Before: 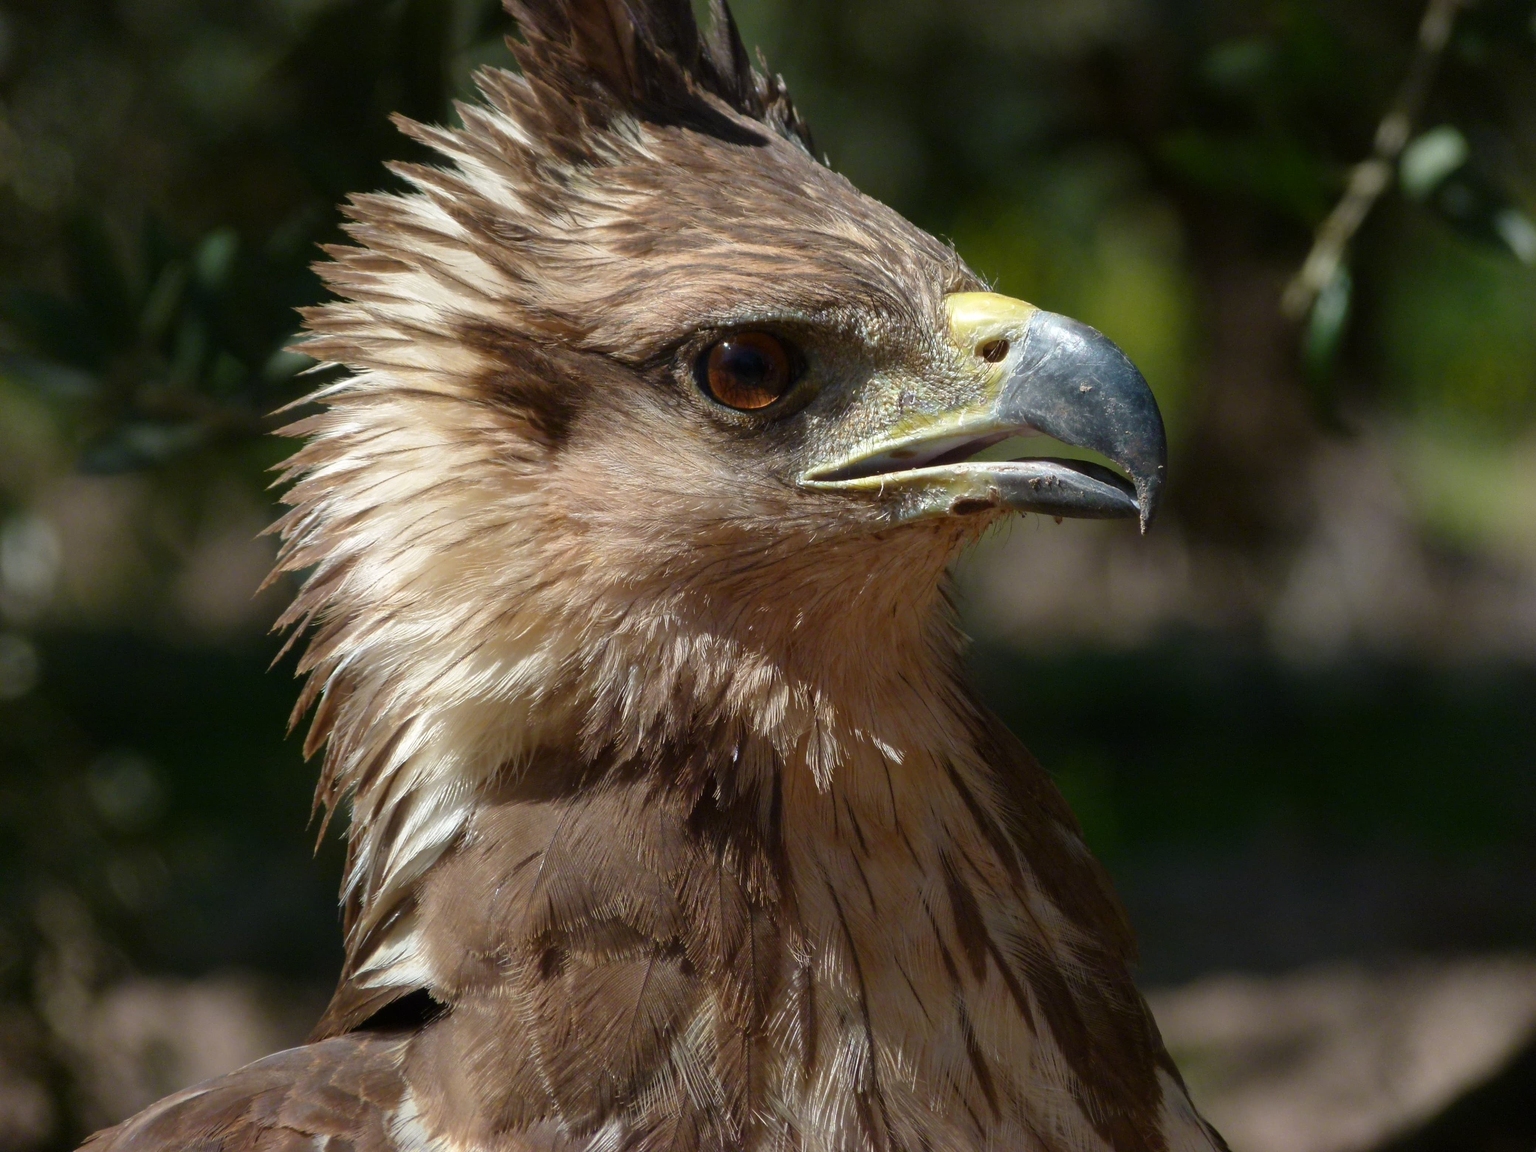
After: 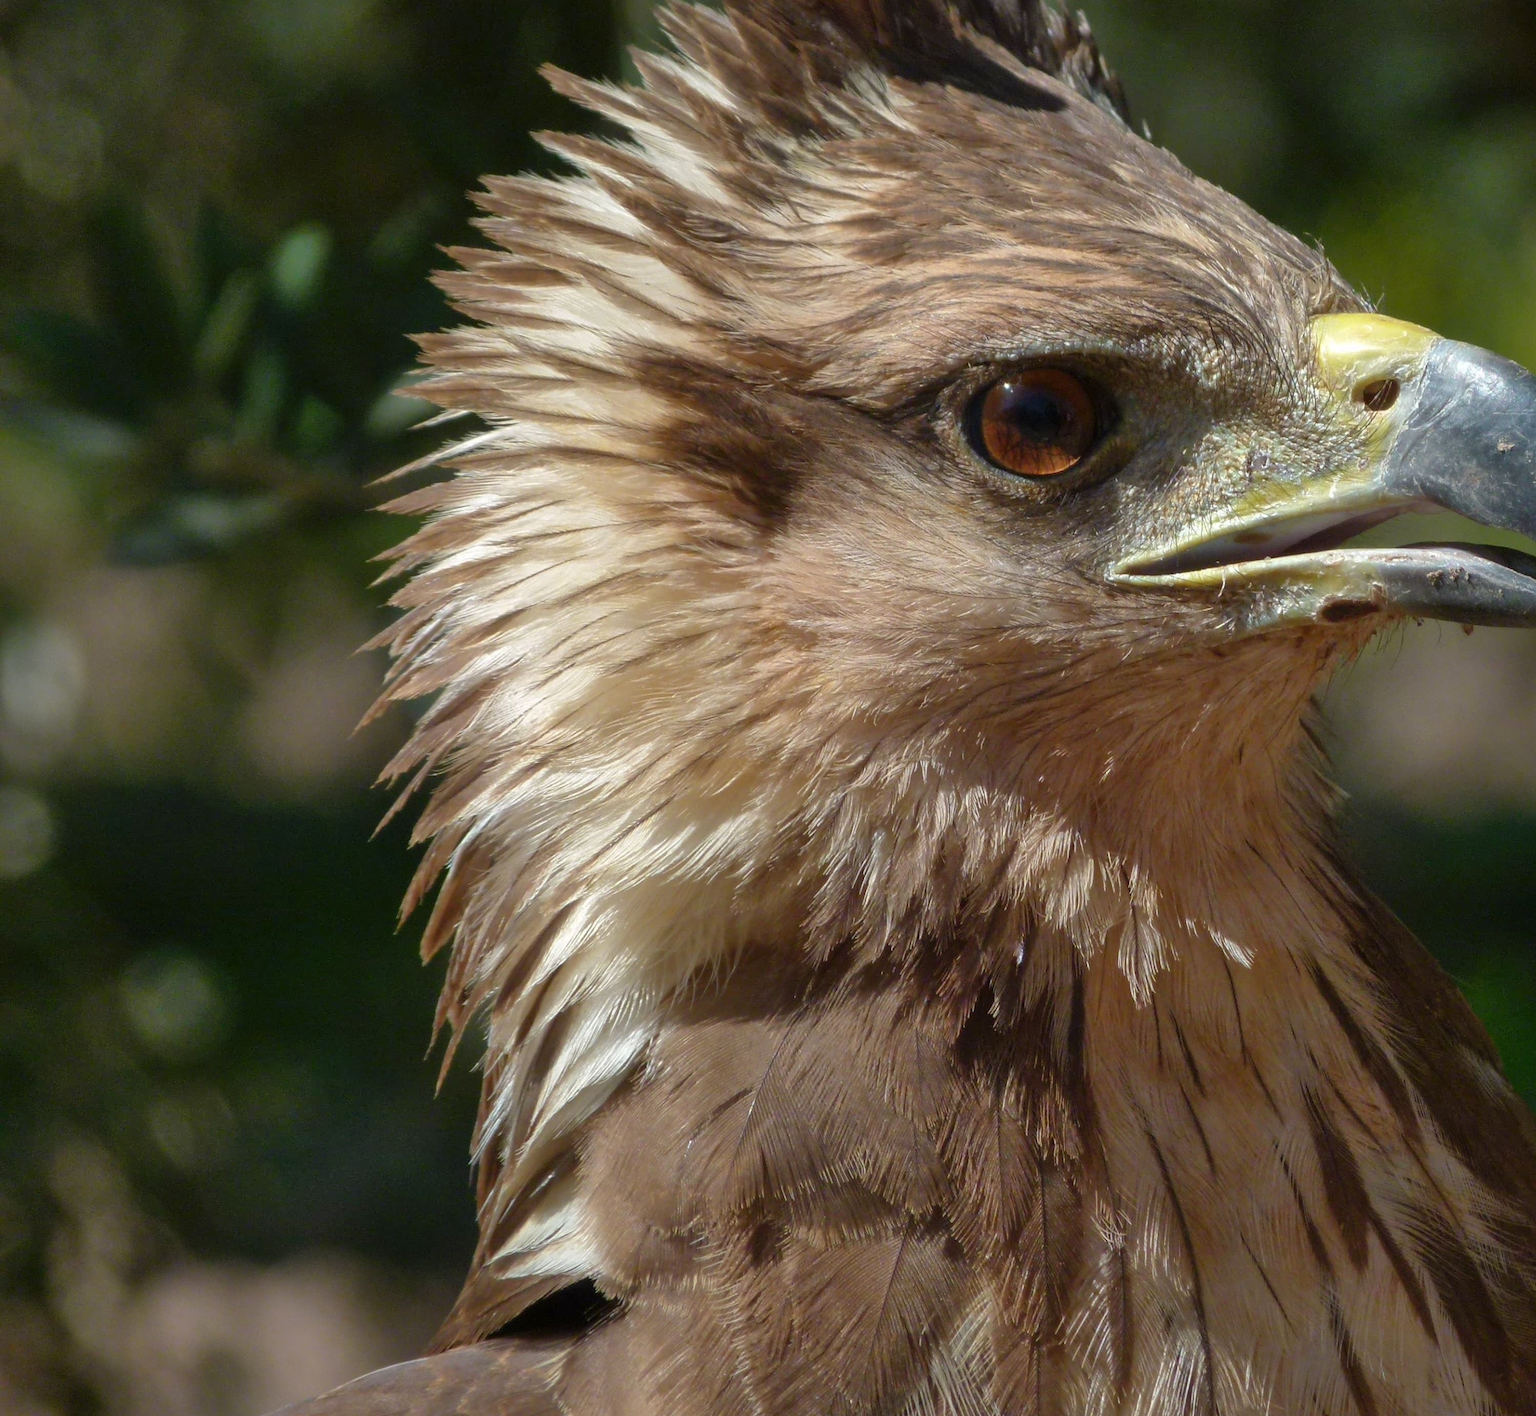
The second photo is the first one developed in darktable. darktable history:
shadows and highlights: on, module defaults
crop: top 5.774%, right 27.872%, bottom 5.542%
